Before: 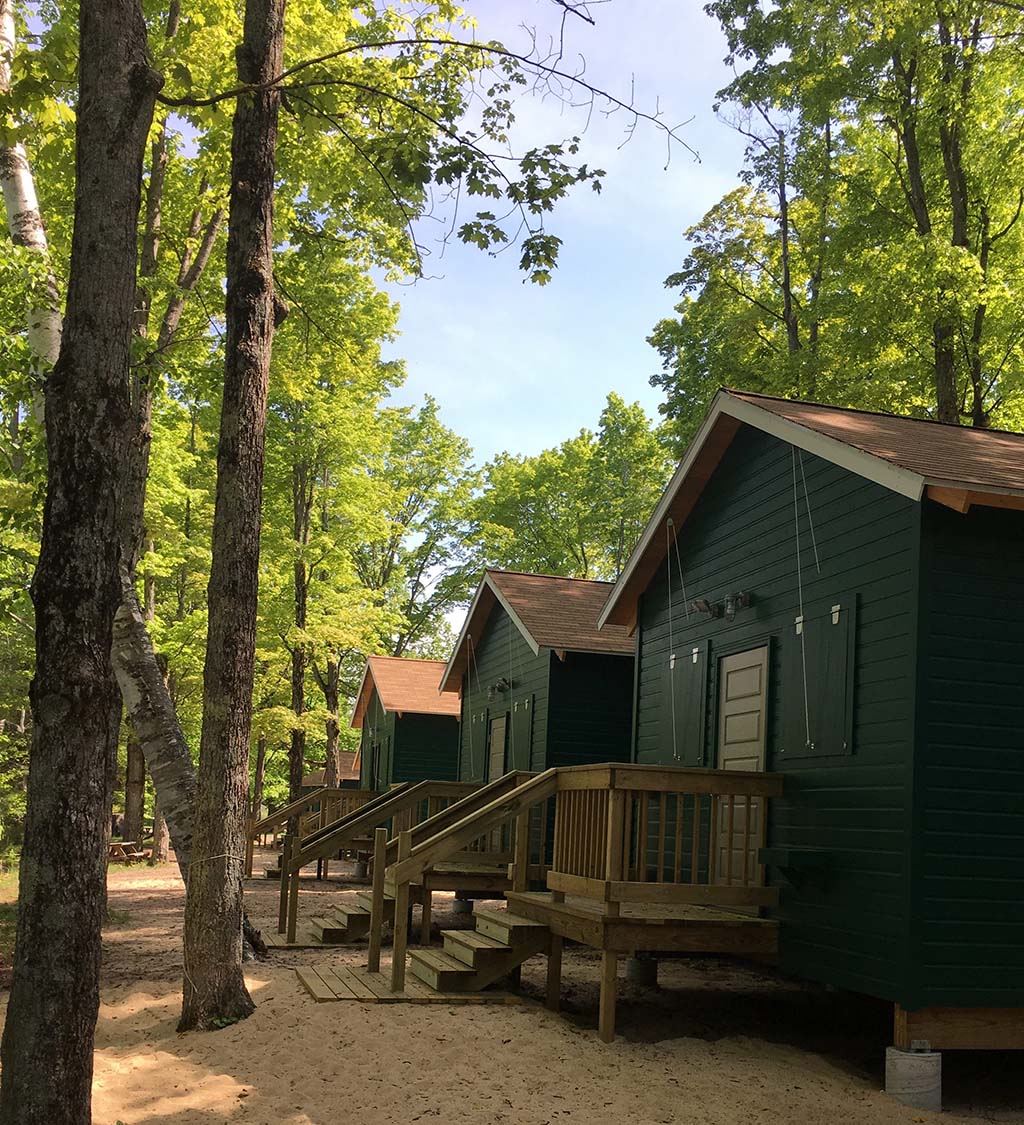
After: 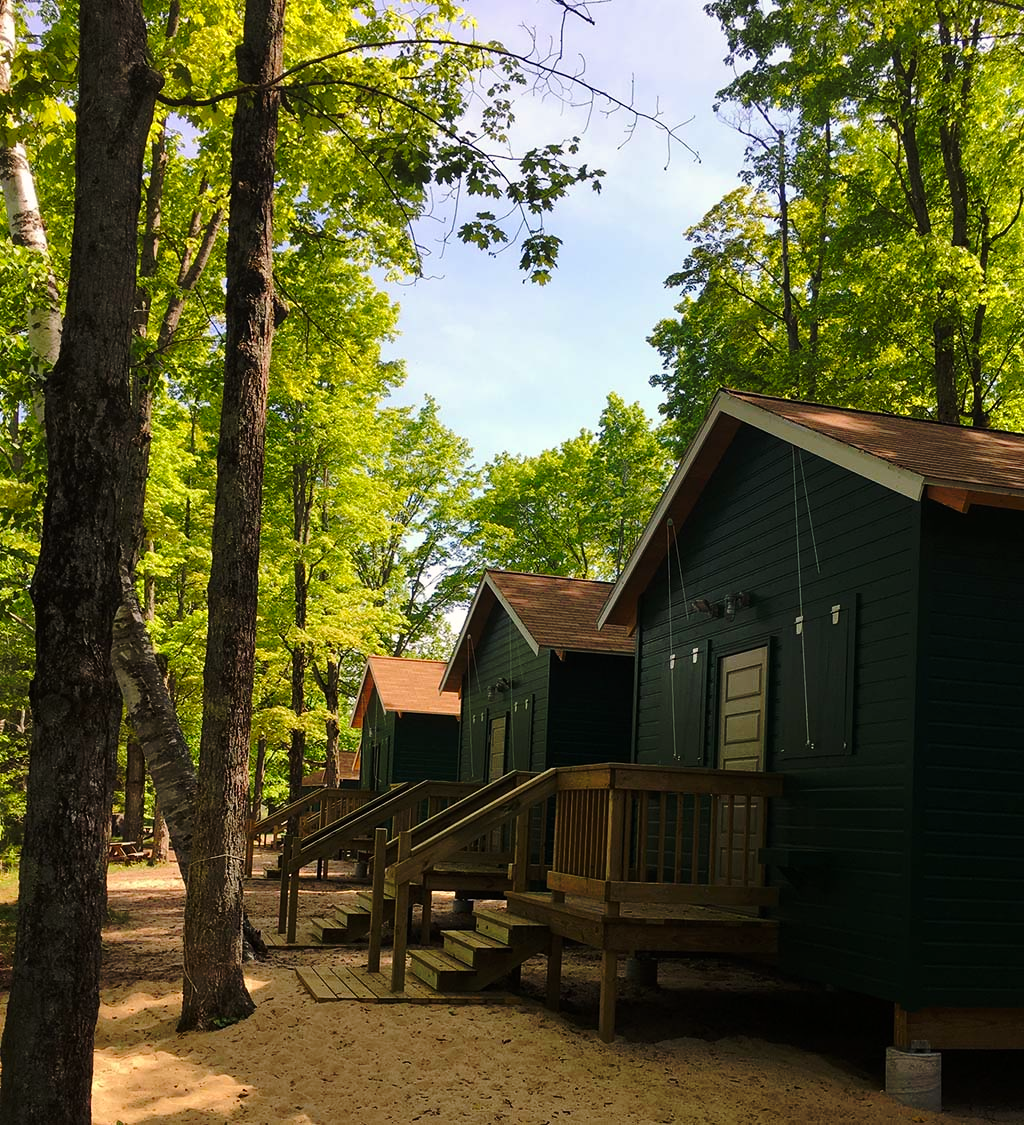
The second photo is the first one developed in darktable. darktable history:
color correction: highlights a* 0.816, highlights b* 2.78, saturation 1.1
base curve: curves: ch0 [(0, 0) (0.073, 0.04) (0.157, 0.139) (0.492, 0.492) (0.758, 0.758) (1, 1)], preserve colors none
